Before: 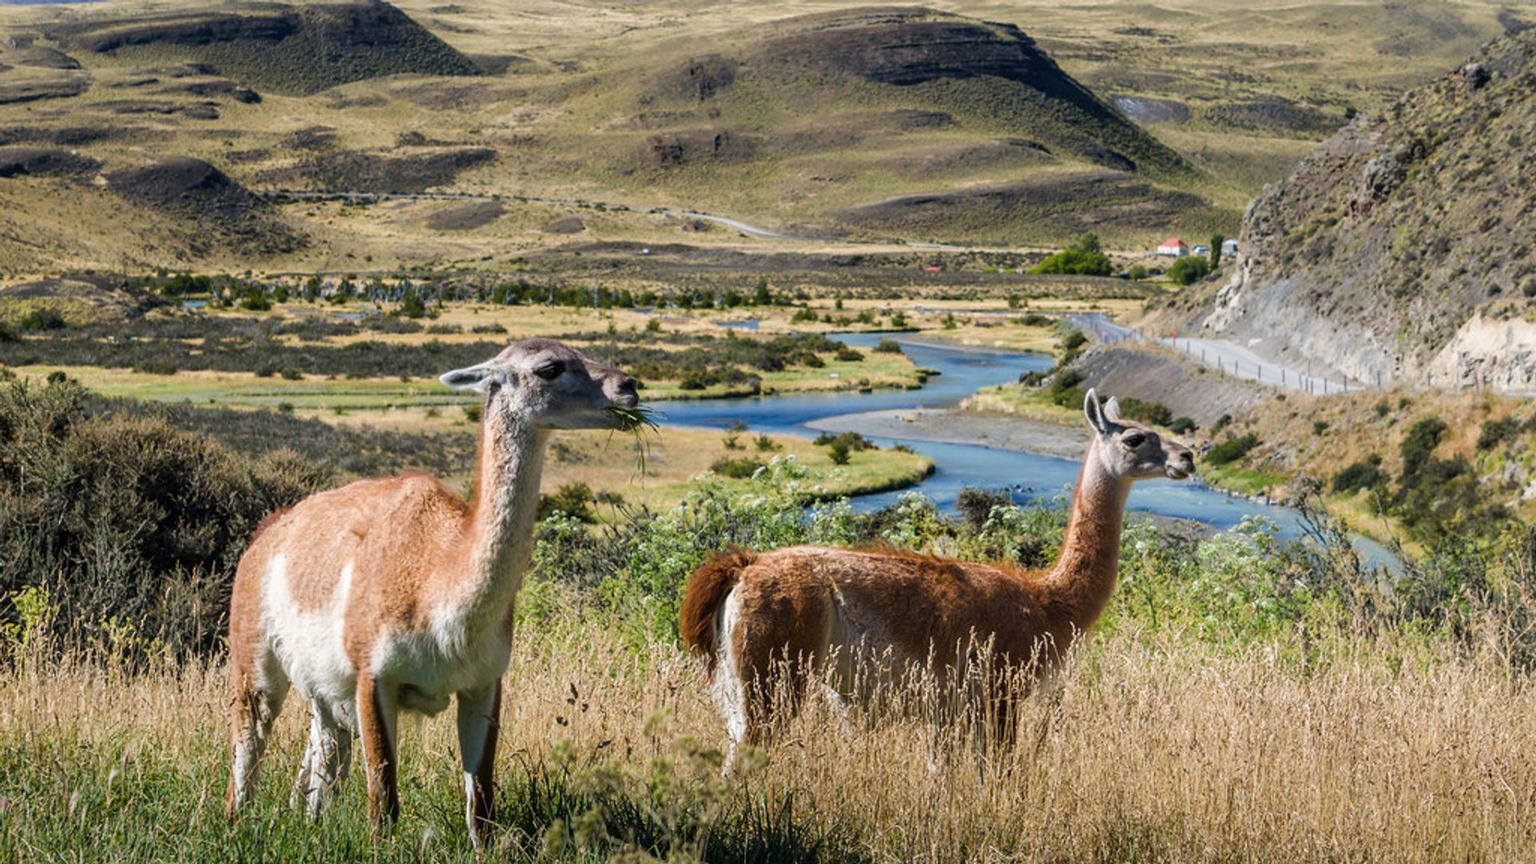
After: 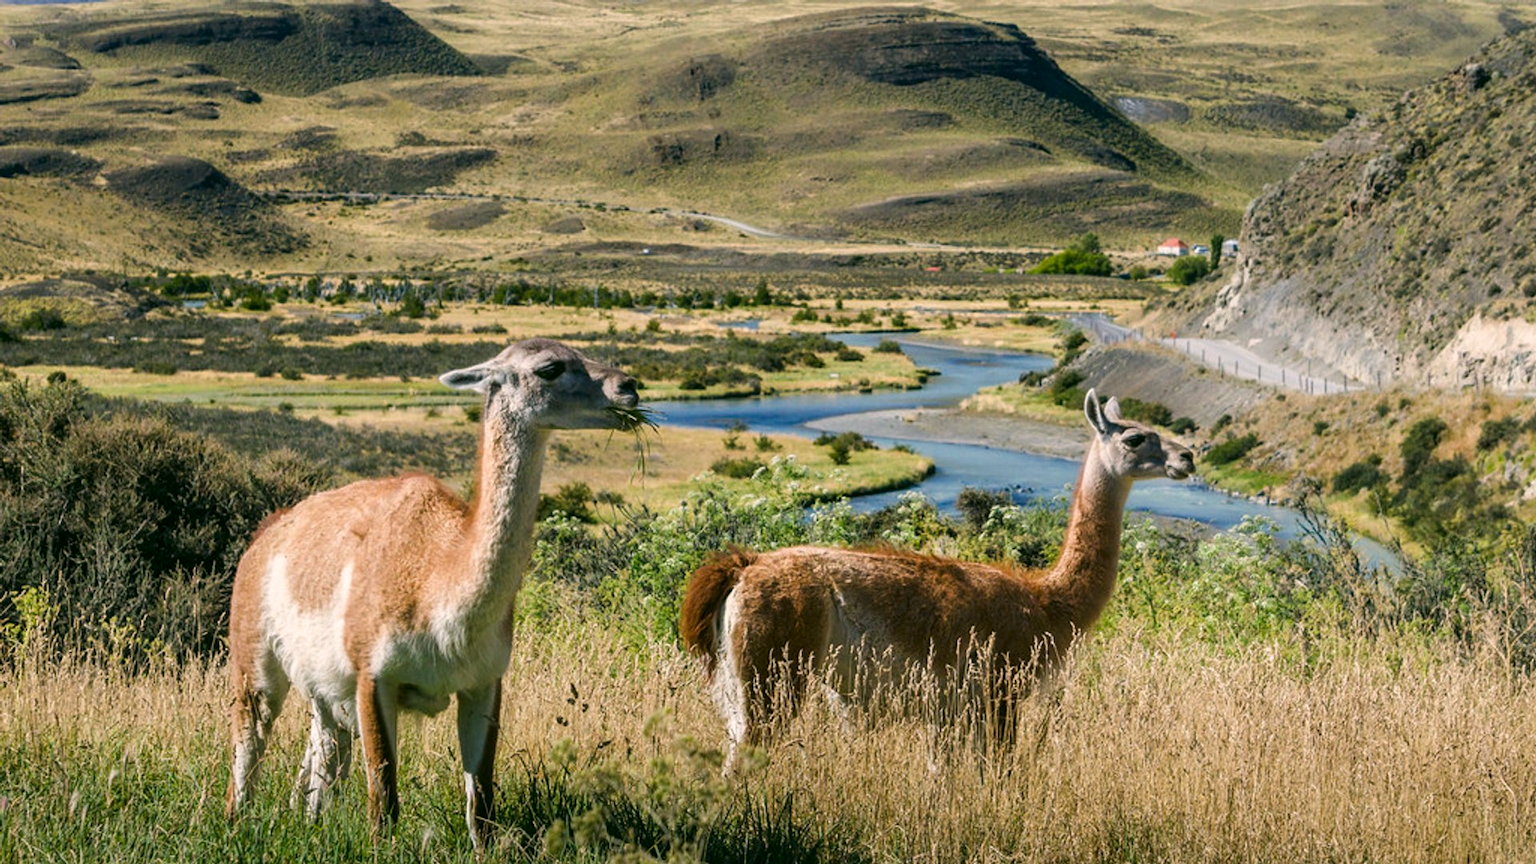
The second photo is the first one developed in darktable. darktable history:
color correction: highlights a* 4.41, highlights b* 4.98, shadows a* -7.71, shadows b* 4.76
